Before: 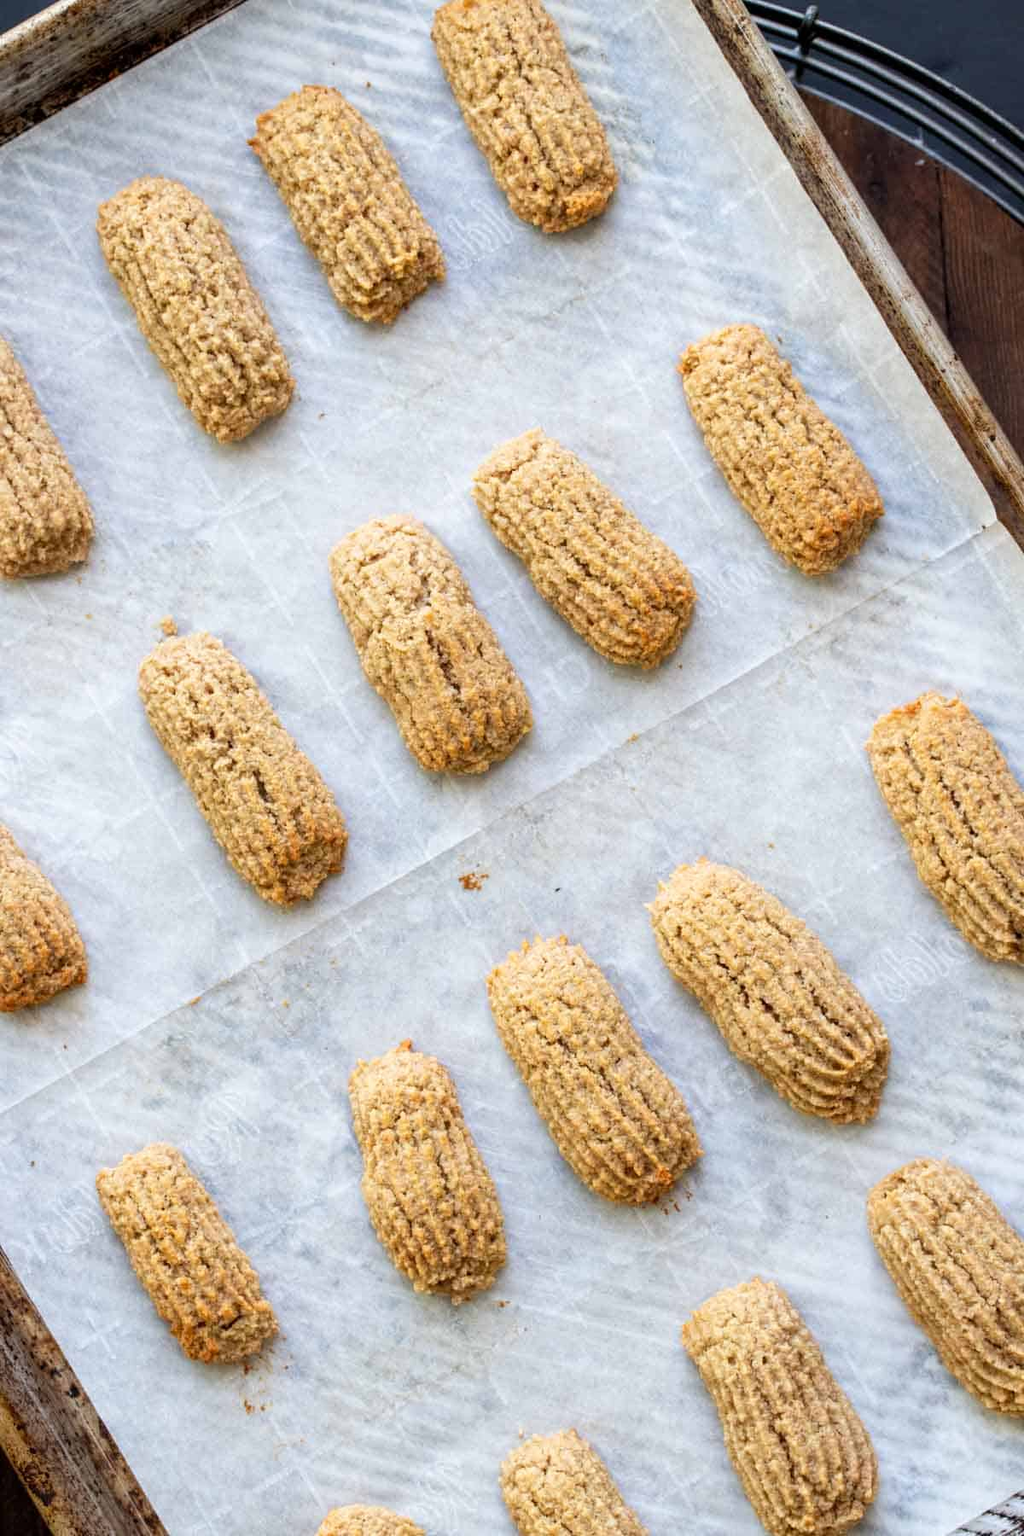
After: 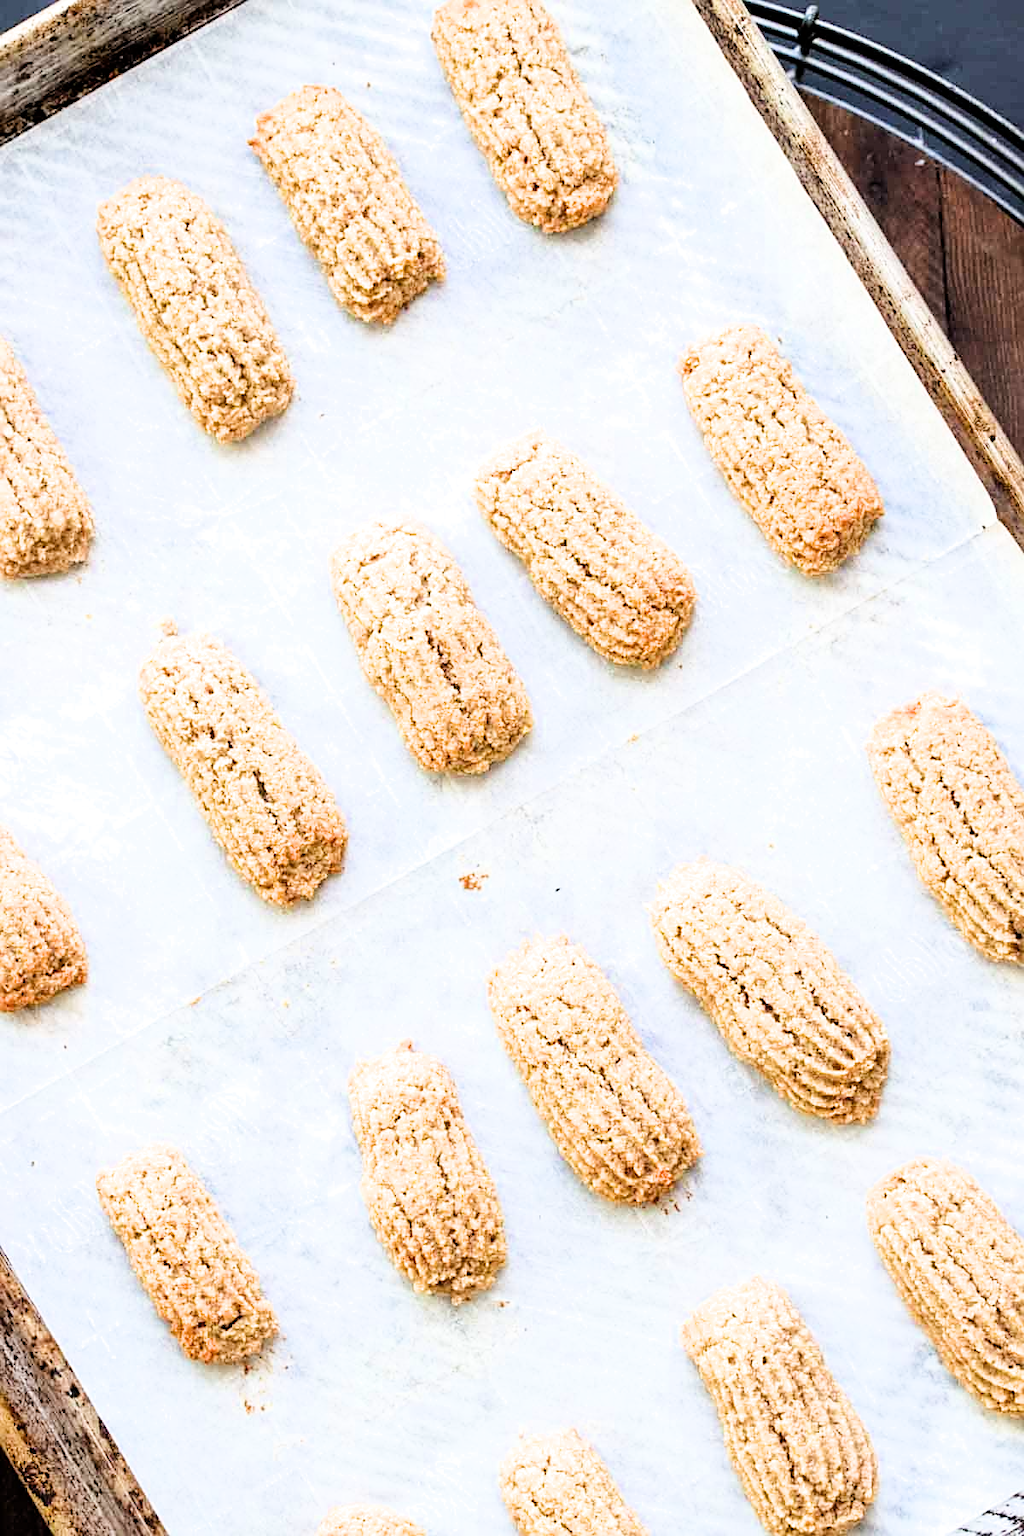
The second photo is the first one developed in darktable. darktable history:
filmic rgb: black relative exposure -7.97 EV, white relative exposure 3.78 EV, hardness 4.34
tone equalizer: -8 EV -0.426 EV, -7 EV -0.428 EV, -6 EV -0.298 EV, -5 EV -0.197 EV, -3 EV 0.241 EV, -2 EV 0.331 EV, -1 EV 0.401 EV, +0 EV 0.394 EV, edges refinement/feathering 500, mask exposure compensation -1.57 EV, preserve details no
sharpen: on, module defaults
exposure: black level correction 0, exposure 1.2 EV, compensate highlight preservation false
